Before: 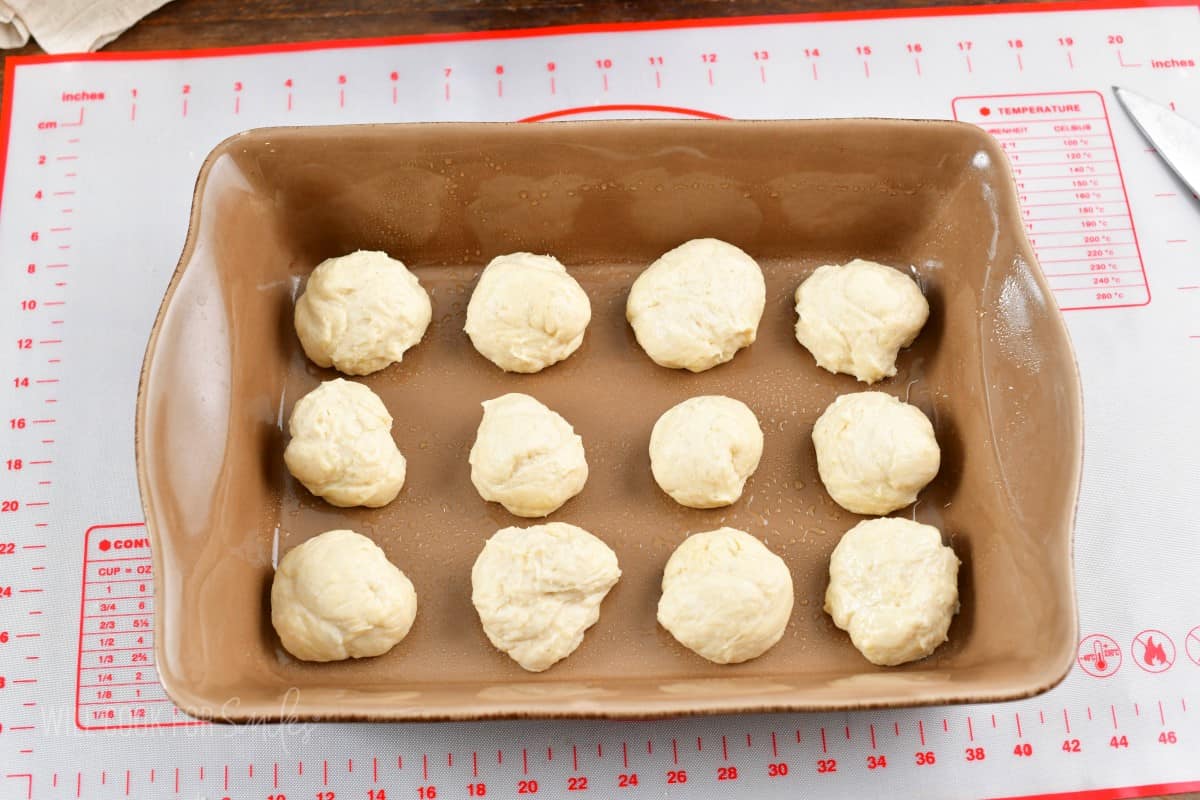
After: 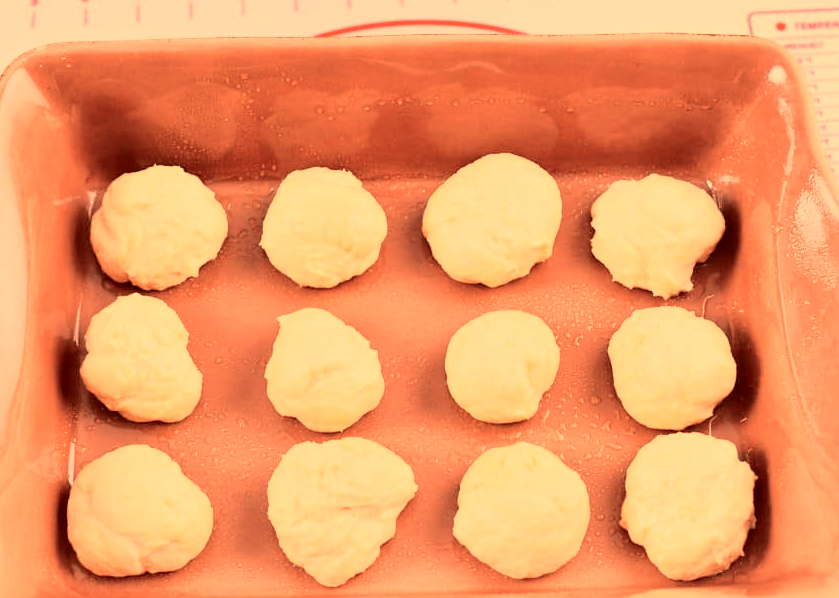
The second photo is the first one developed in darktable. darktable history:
crop and rotate: left 17.046%, top 10.659%, right 12.989%, bottom 14.553%
contrast brightness saturation: contrast 0.08, saturation 0.02
white balance: red 1.467, blue 0.684
tone curve: curves: ch0 [(0, 0) (0.105, 0.068) (0.195, 0.162) (0.283, 0.283) (0.384, 0.404) (0.485, 0.531) (0.638, 0.681) (0.795, 0.879) (1, 0.977)]; ch1 [(0, 0) (0.161, 0.092) (0.35, 0.33) (0.379, 0.401) (0.456, 0.469) (0.504, 0.501) (0.512, 0.523) (0.58, 0.597) (0.635, 0.646) (1, 1)]; ch2 [(0, 0) (0.371, 0.362) (0.437, 0.437) (0.5, 0.5) (0.53, 0.523) (0.56, 0.58) (0.622, 0.606) (1, 1)], color space Lab, independent channels, preserve colors none
